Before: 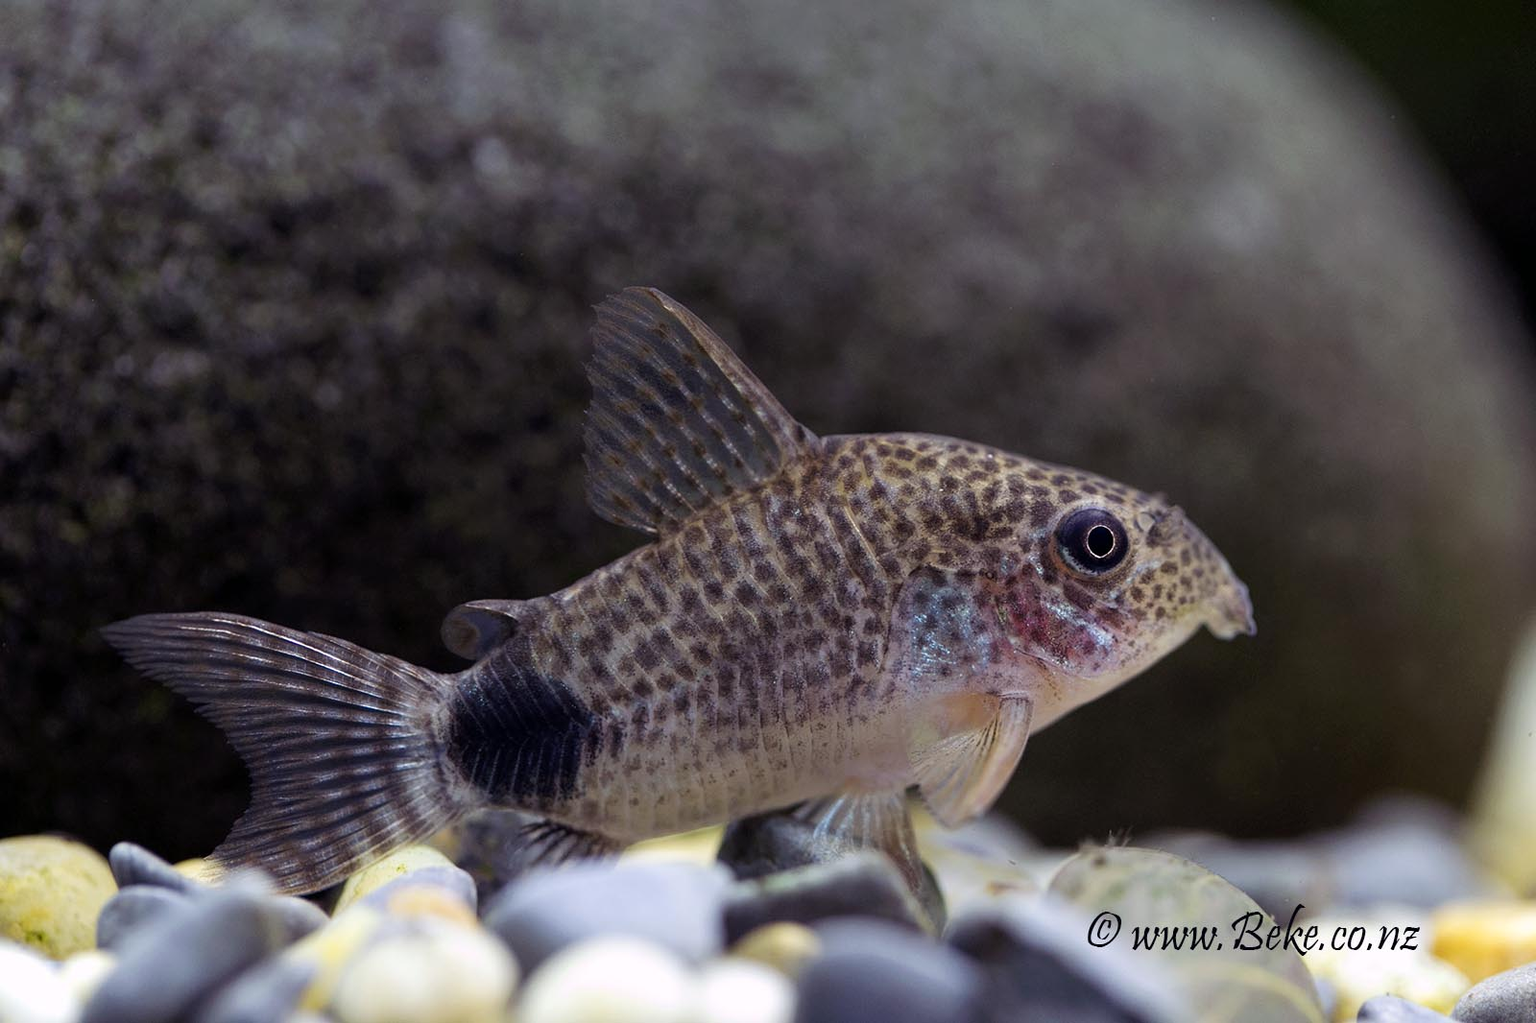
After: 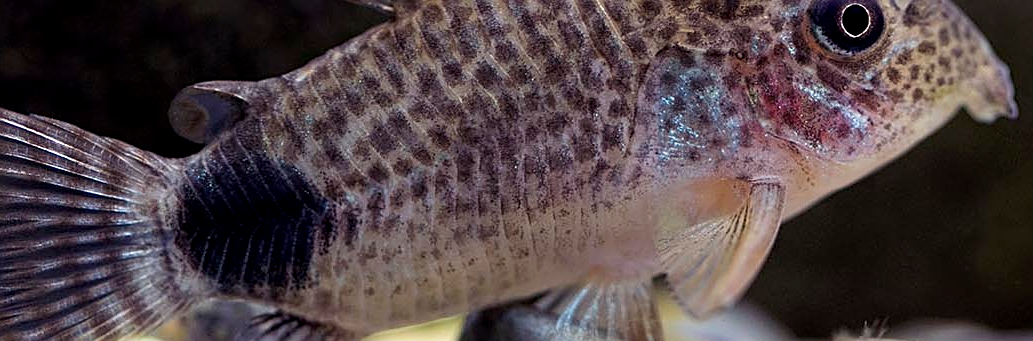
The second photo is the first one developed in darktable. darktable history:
sharpen: on, module defaults
crop: left 18.203%, top 51.083%, right 17.191%, bottom 16.876%
local contrast: highlights 100%, shadows 98%, detail 119%, midtone range 0.2
